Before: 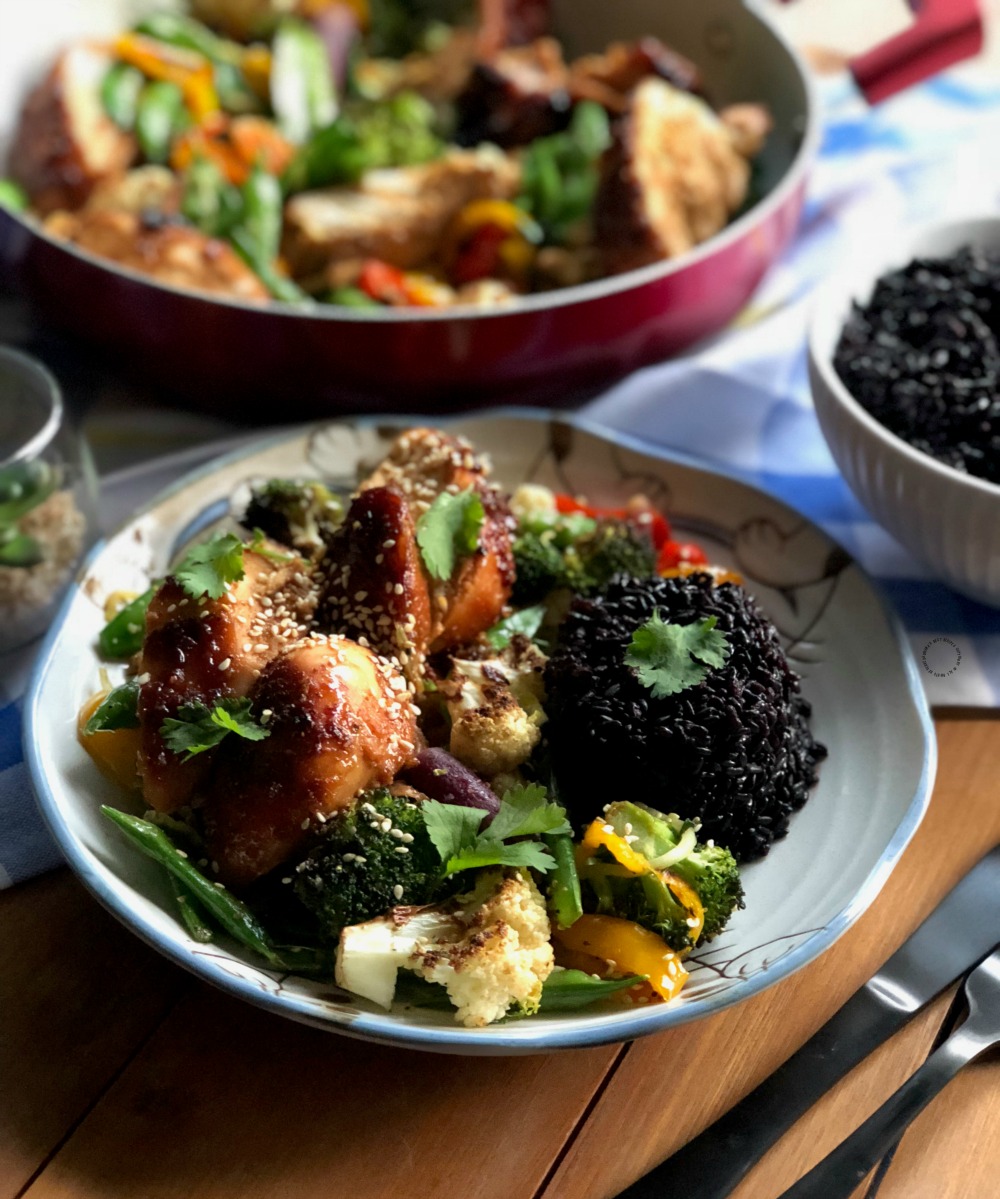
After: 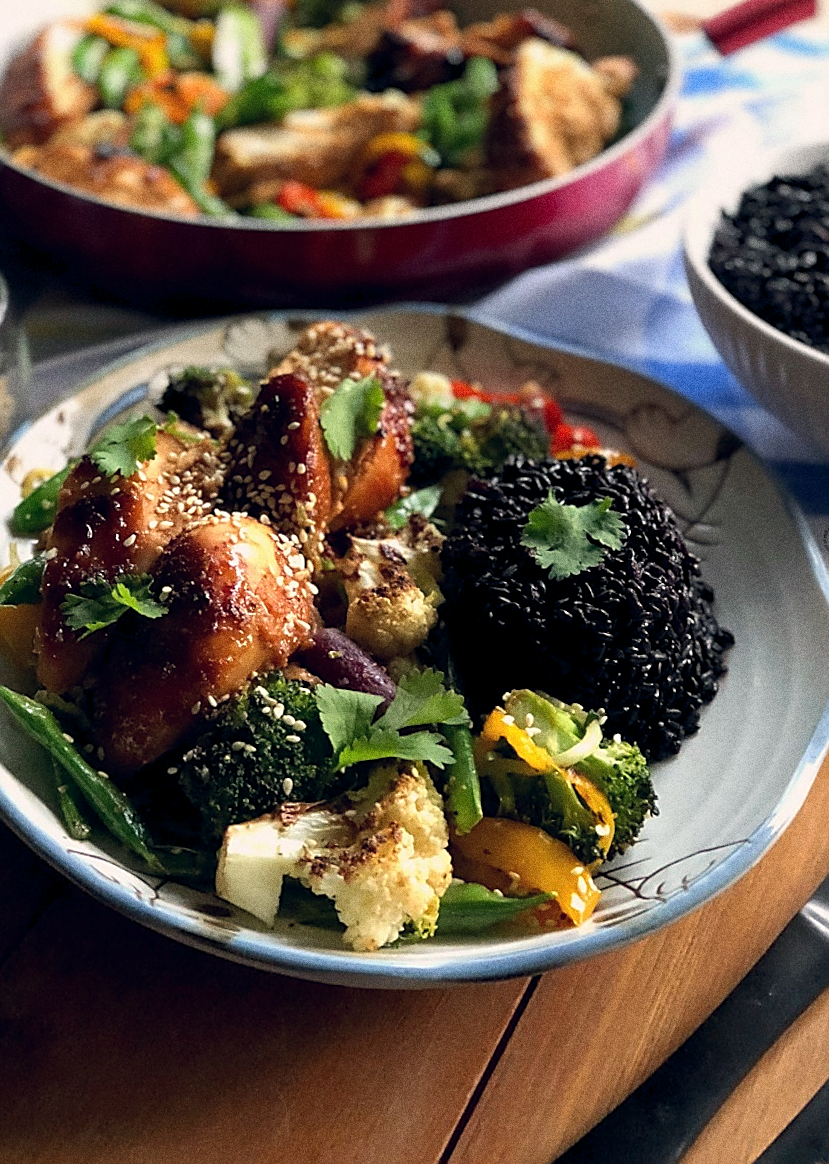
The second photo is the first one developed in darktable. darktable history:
rotate and perspective: rotation 0.72°, lens shift (vertical) -0.352, lens shift (horizontal) -0.051, crop left 0.152, crop right 0.859, crop top 0.019, crop bottom 0.964
sharpen: radius 1.4, amount 1.25, threshold 0.7
grain: coarseness 0.09 ISO, strength 40%
color balance rgb: shadows lift › hue 87.51°, highlights gain › chroma 1.62%, highlights gain › hue 55.1°, global offset › chroma 0.06%, global offset › hue 253.66°, linear chroma grading › global chroma 0.5%
